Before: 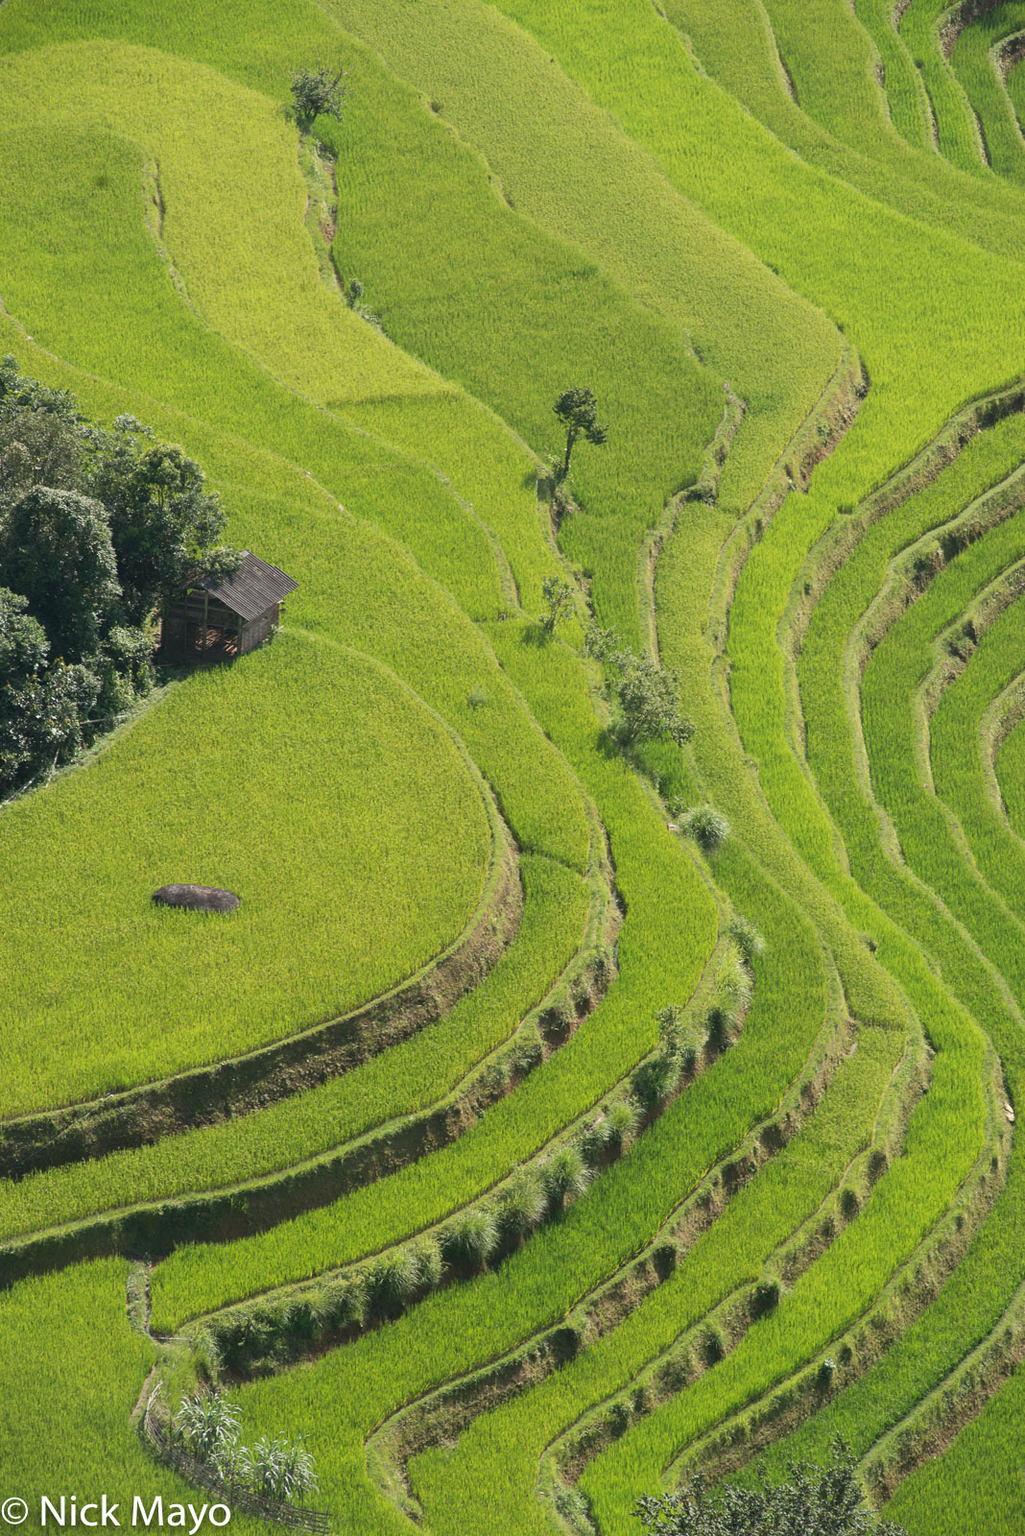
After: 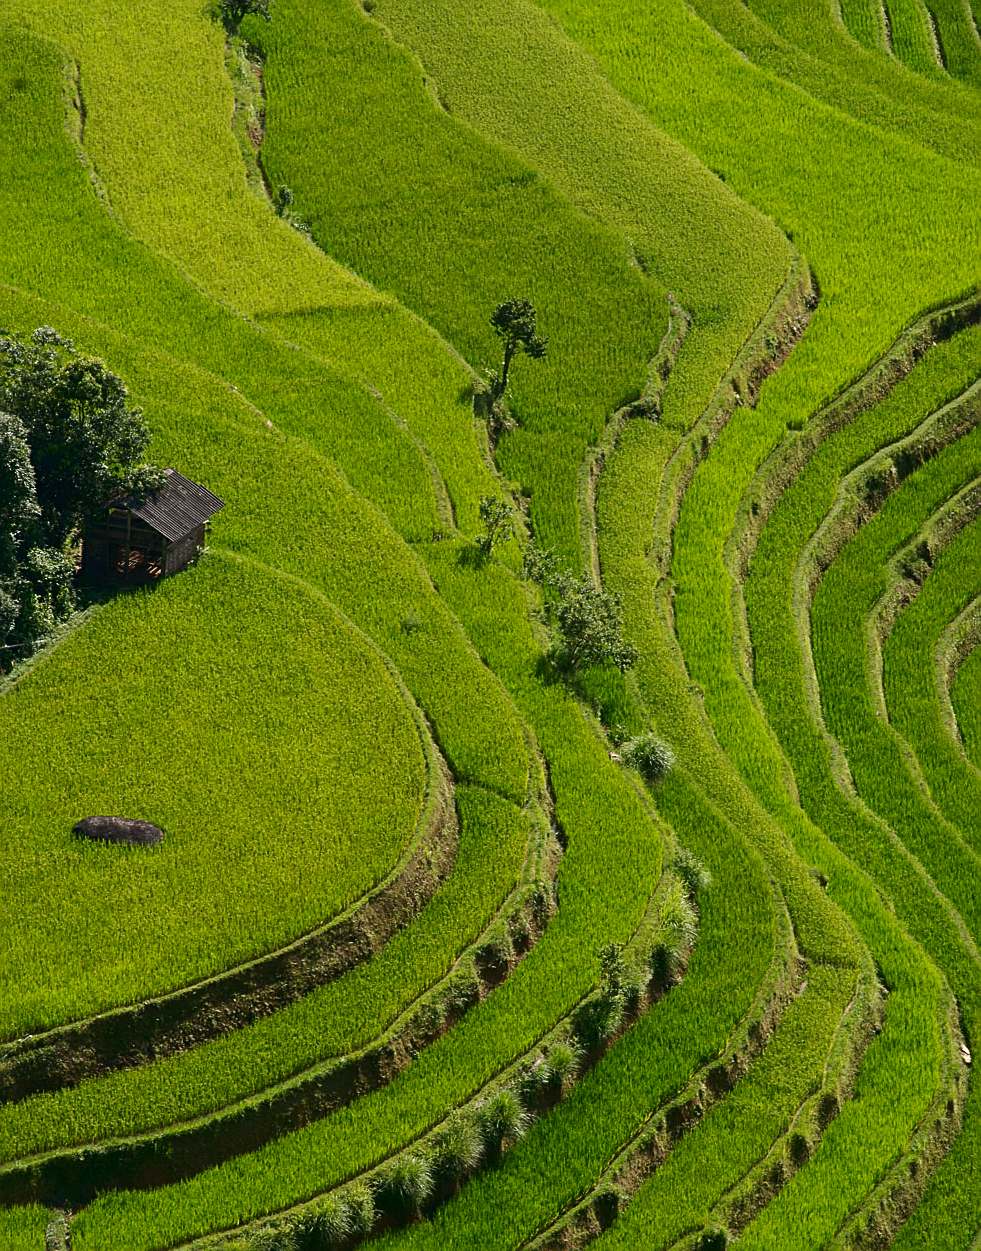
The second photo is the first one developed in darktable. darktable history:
crop: left 8.102%, top 6.563%, bottom 15.221%
sharpen: on, module defaults
contrast brightness saturation: contrast 0.1, brightness -0.272, saturation 0.149
